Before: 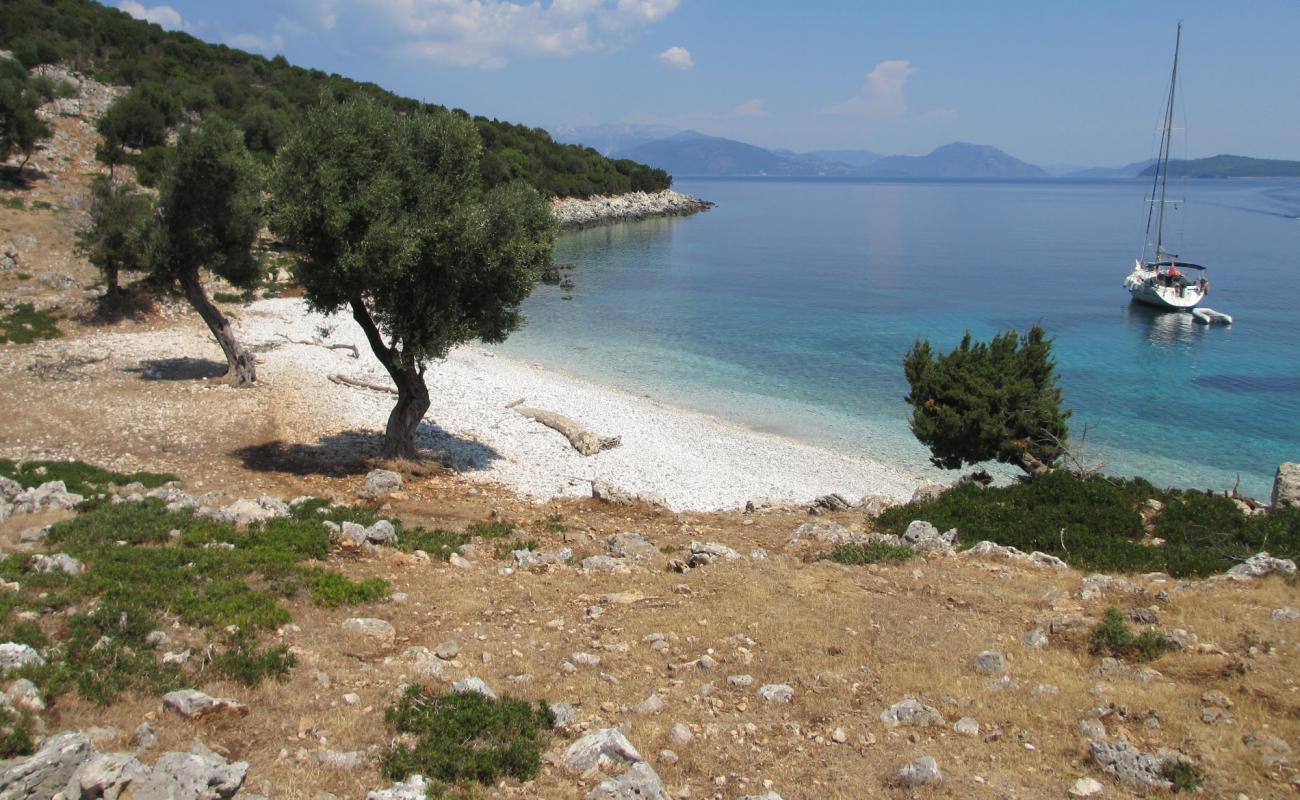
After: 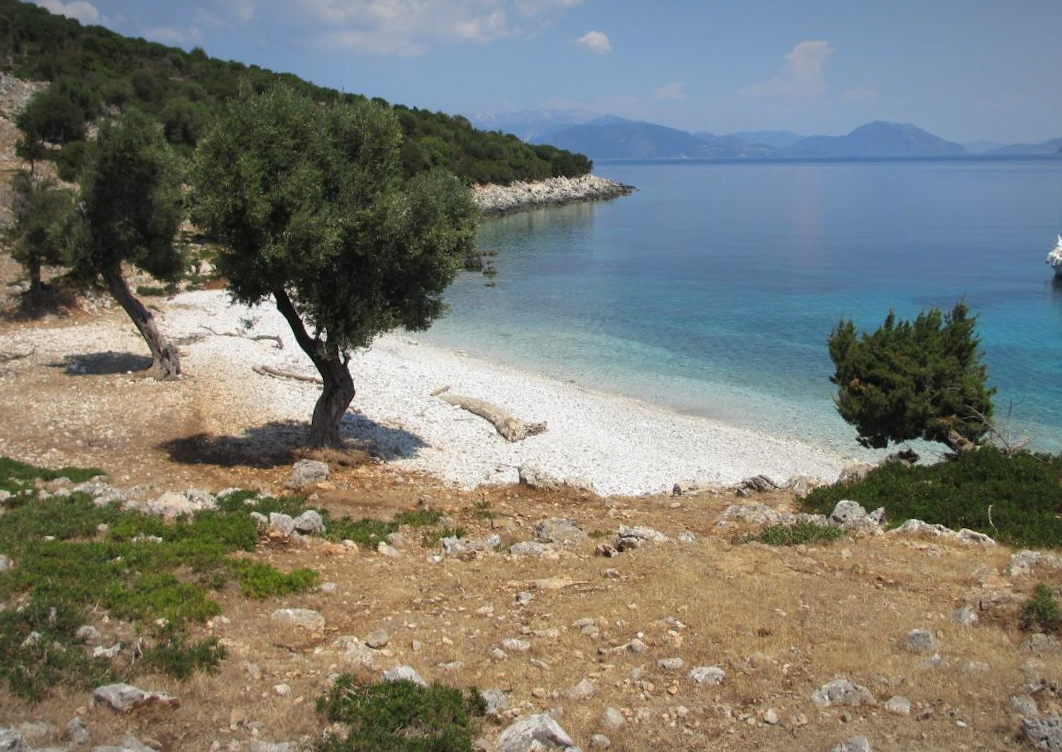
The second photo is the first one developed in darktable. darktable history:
vignetting: fall-off start 98.77%, fall-off radius 99.83%, width/height ratio 1.426, unbound false
crop and rotate: angle 1.13°, left 4.403%, top 0.437%, right 11.245%, bottom 2.493%
color correction: highlights b* -0.01, saturation 1.07
